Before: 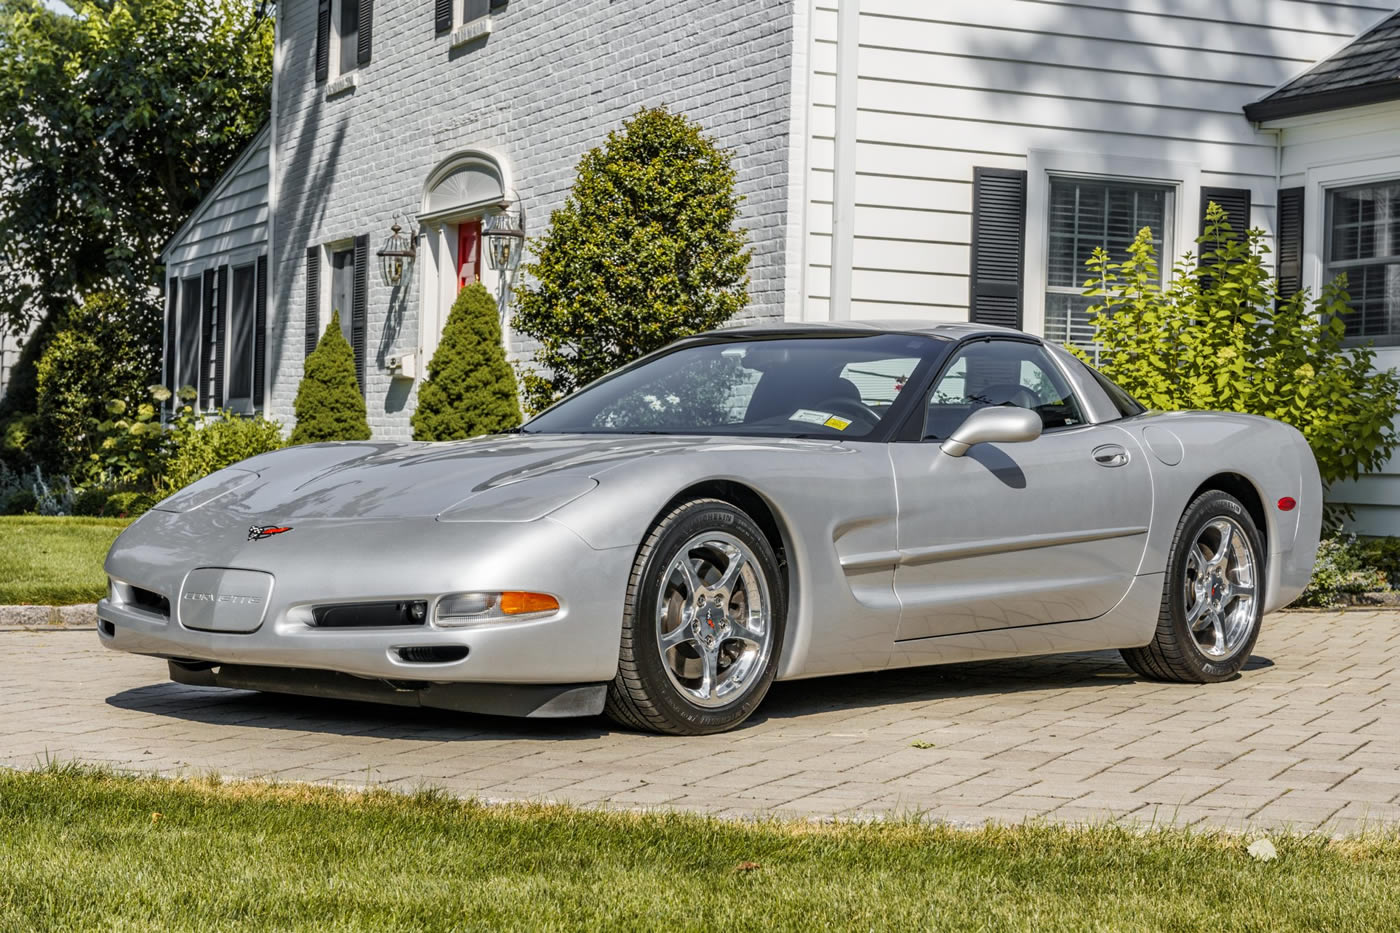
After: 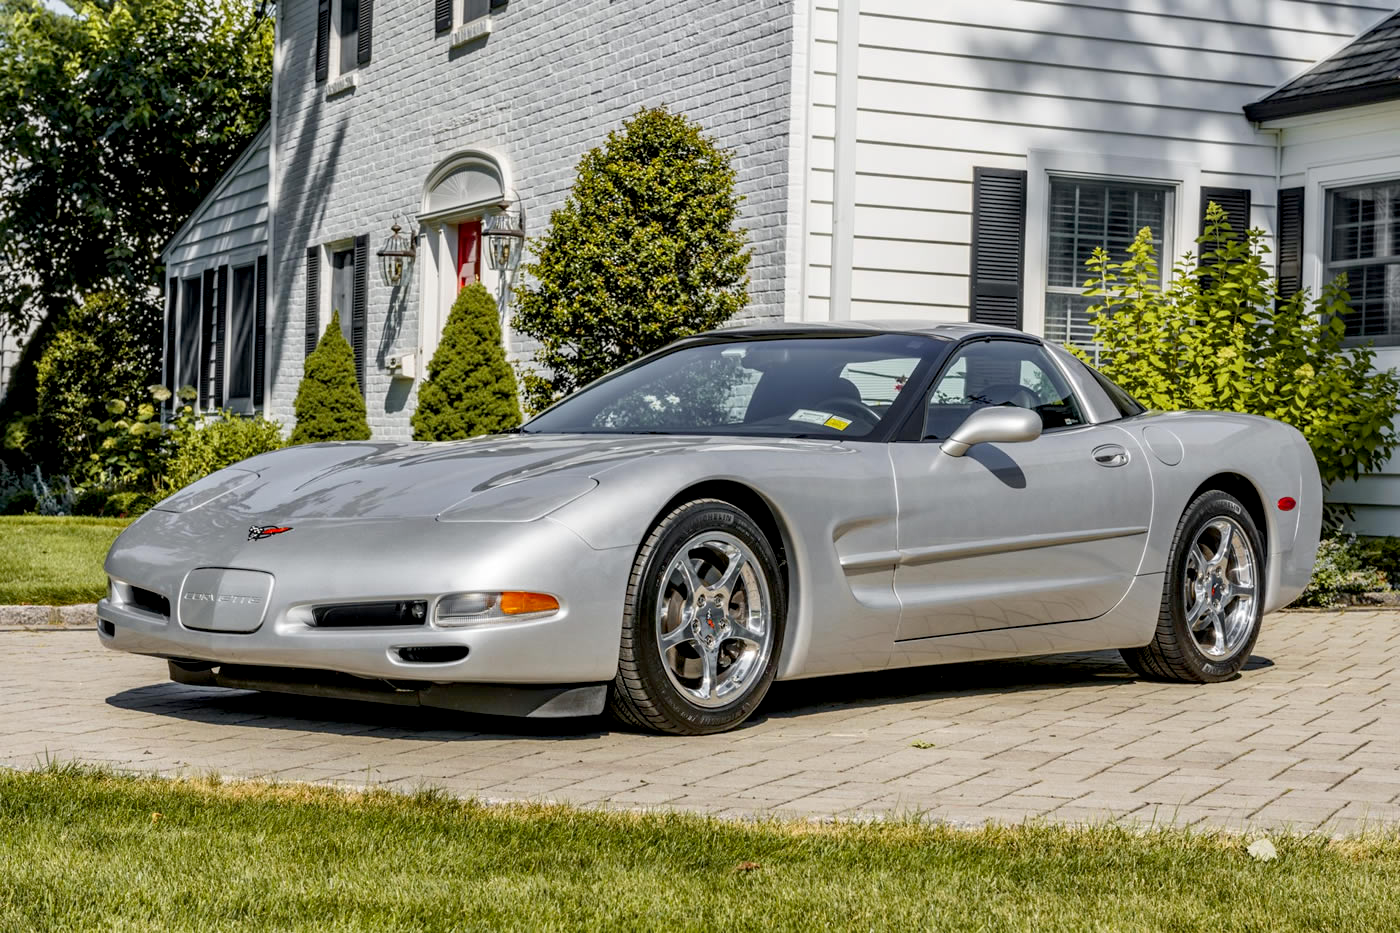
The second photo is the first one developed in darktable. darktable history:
exposure: black level correction 0.01, exposure 0.006 EV, compensate highlight preservation false
contrast equalizer: octaves 7, y [[0.515 ×6], [0.507 ×6], [0.425 ×6], [0 ×6], [0 ×6]], mix 0.161
